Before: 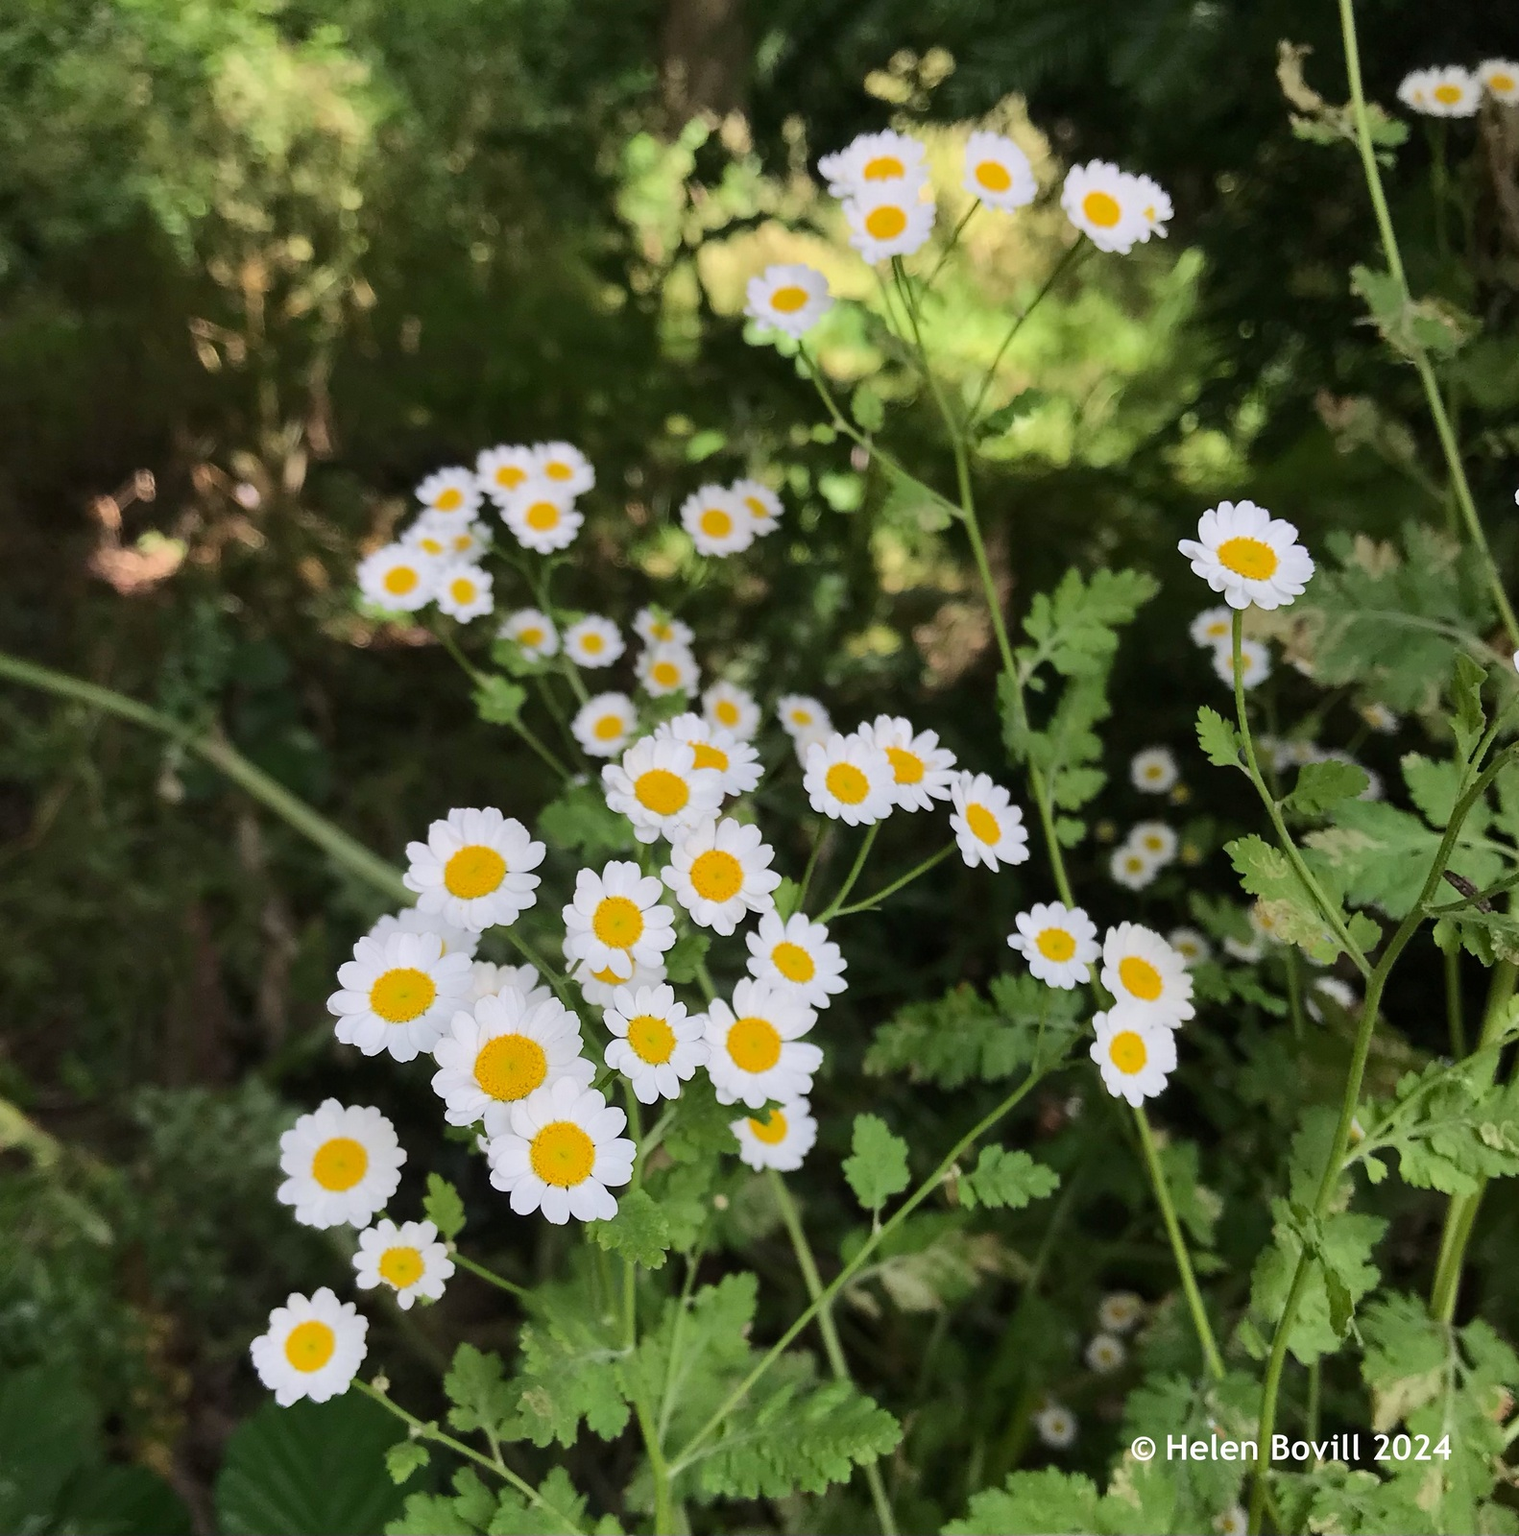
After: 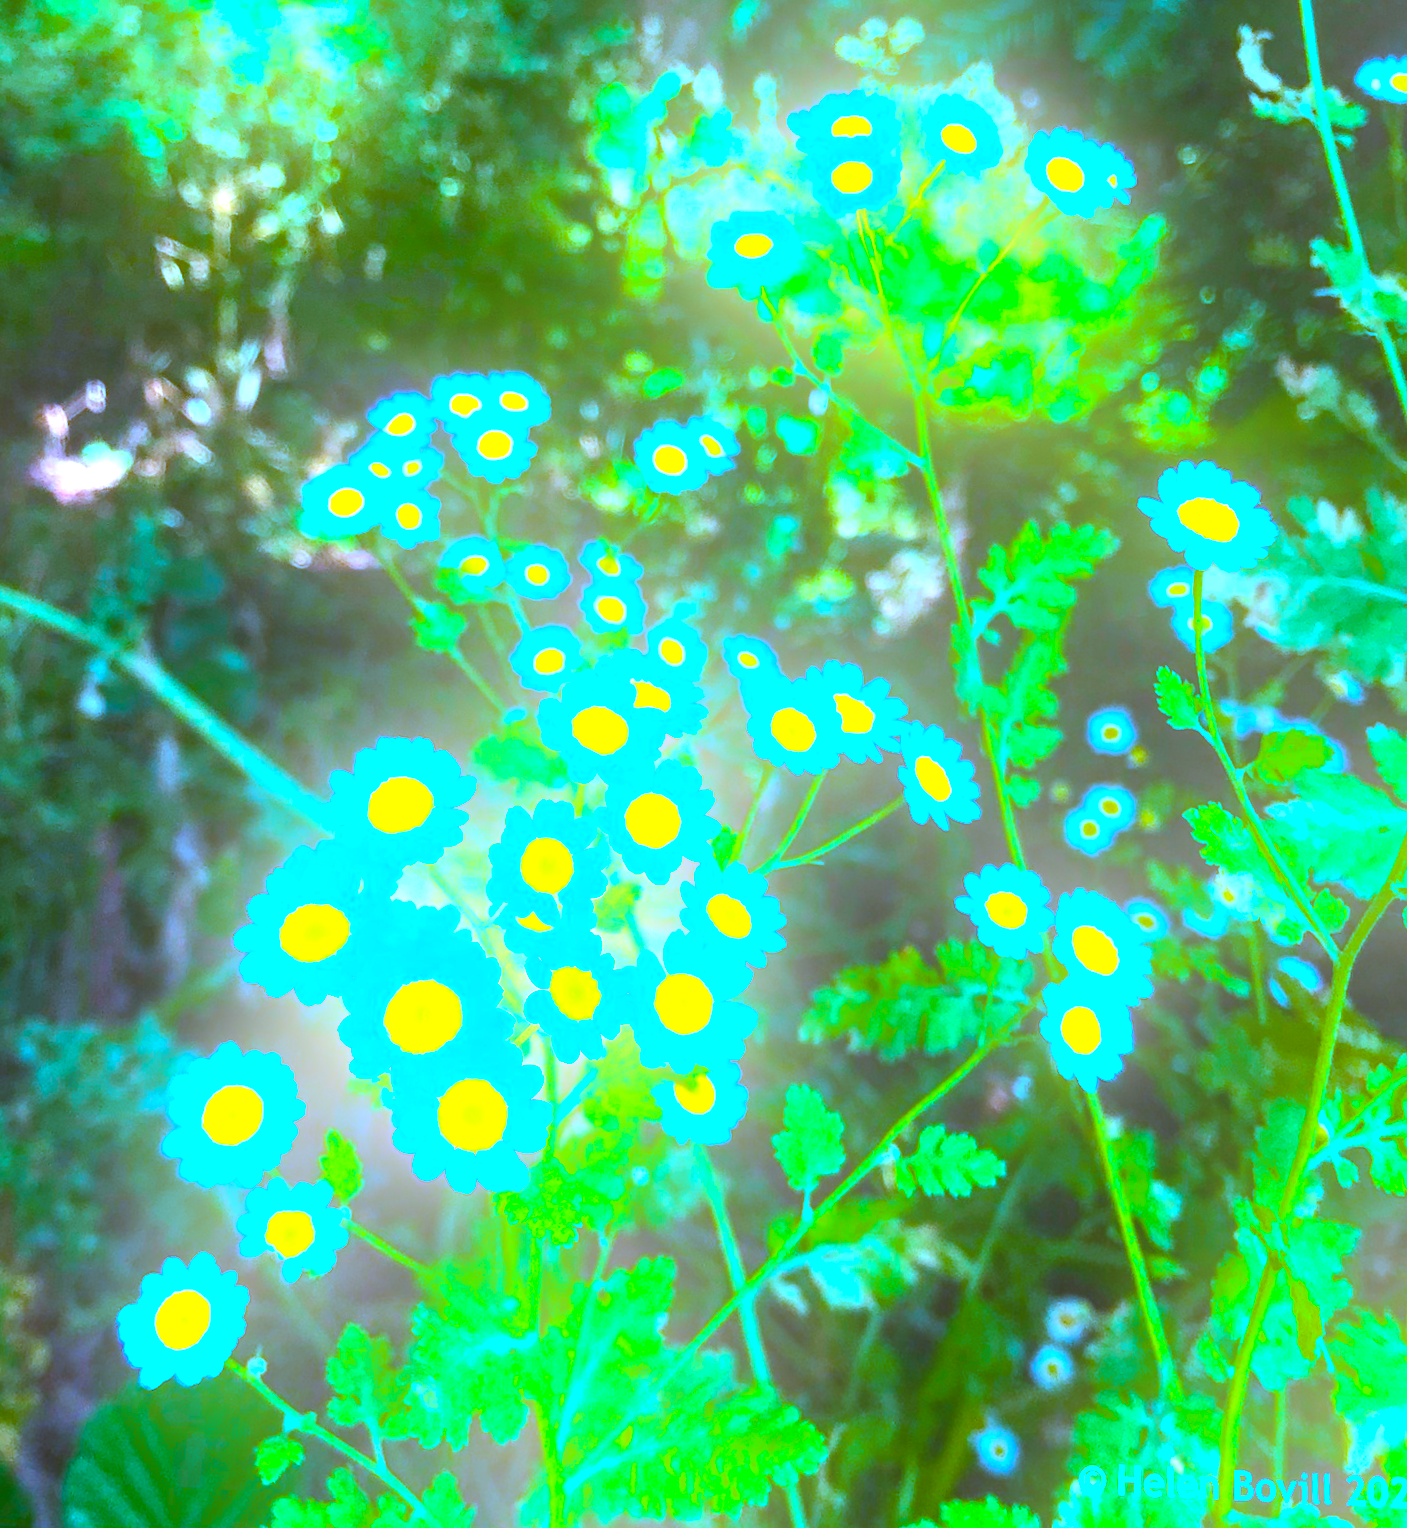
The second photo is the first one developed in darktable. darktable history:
white balance: red 0.766, blue 1.537
crop and rotate: angle -2.38°
exposure: black level correction -0.005, exposure 1 EV, compensate highlight preservation false
bloom: on, module defaults
local contrast: on, module defaults
color balance rgb: linear chroma grading › global chroma 42%, perceptual saturation grading › global saturation 42%, perceptual brilliance grading › global brilliance 25%, global vibrance 33%
rotate and perspective: rotation 0.215°, lens shift (vertical) -0.139, crop left 0.069, crop right 0.939, crop top 0.002, crop bottom 0.996
